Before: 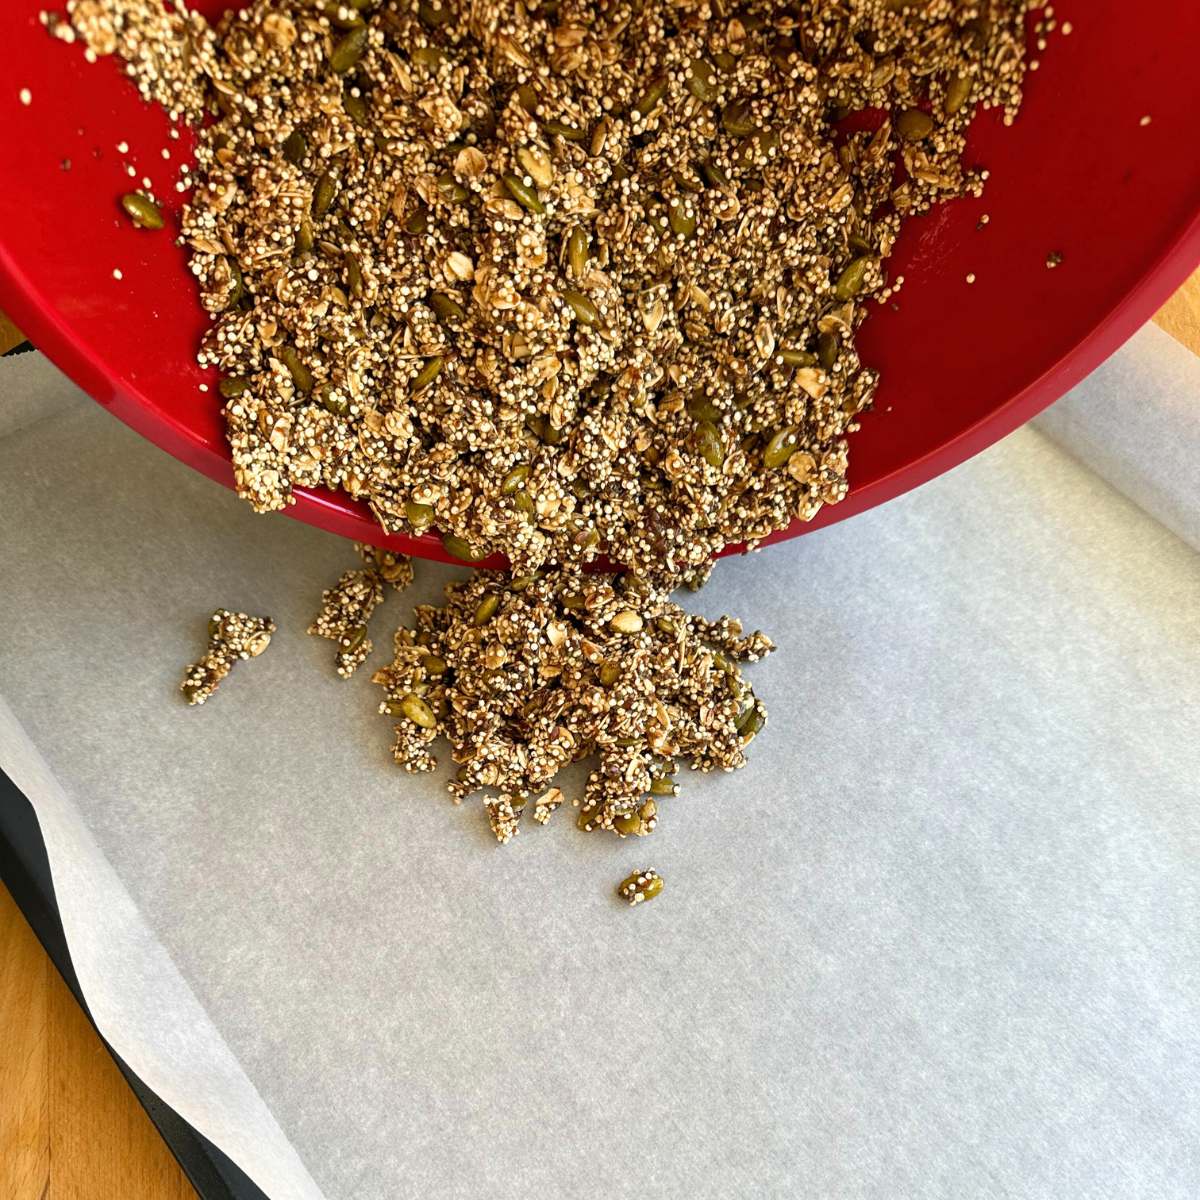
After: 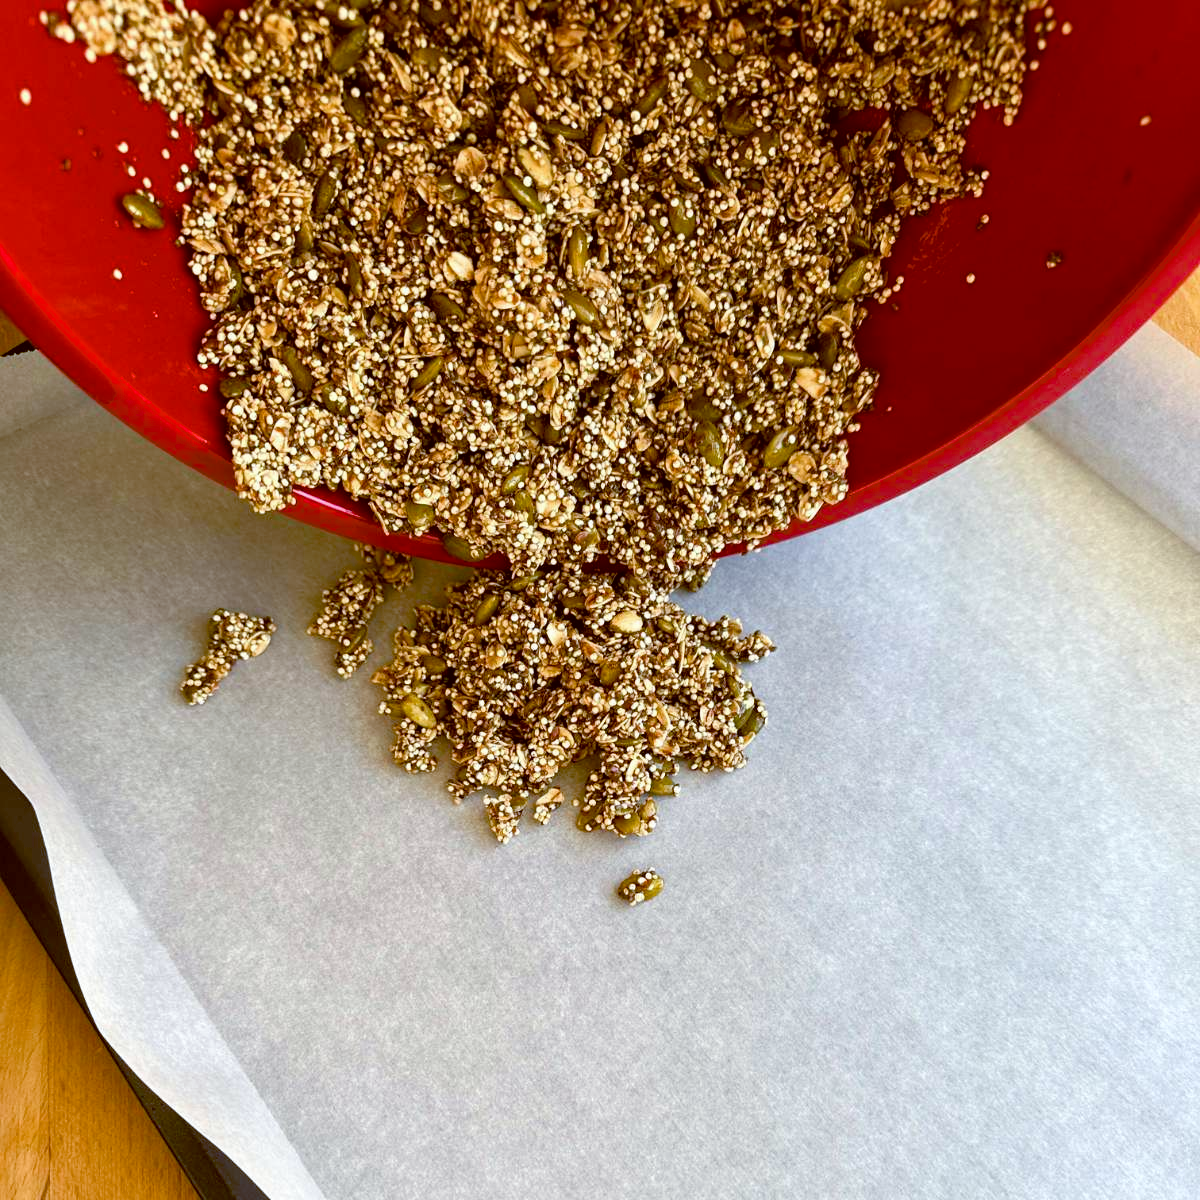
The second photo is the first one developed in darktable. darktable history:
white balance: emerald 1
color balance: lift [1, 1.015, 1.004, 0.985], gamma [1, 0.958, 0.971, 1.042], gain [1, 0.956, 0.977, 1.044]
color balance rgb: perceptual saturation grading › global saturation 20%, perceptual saturation grading › highlights -25%, perceptual saturation grading › shadows 25%
